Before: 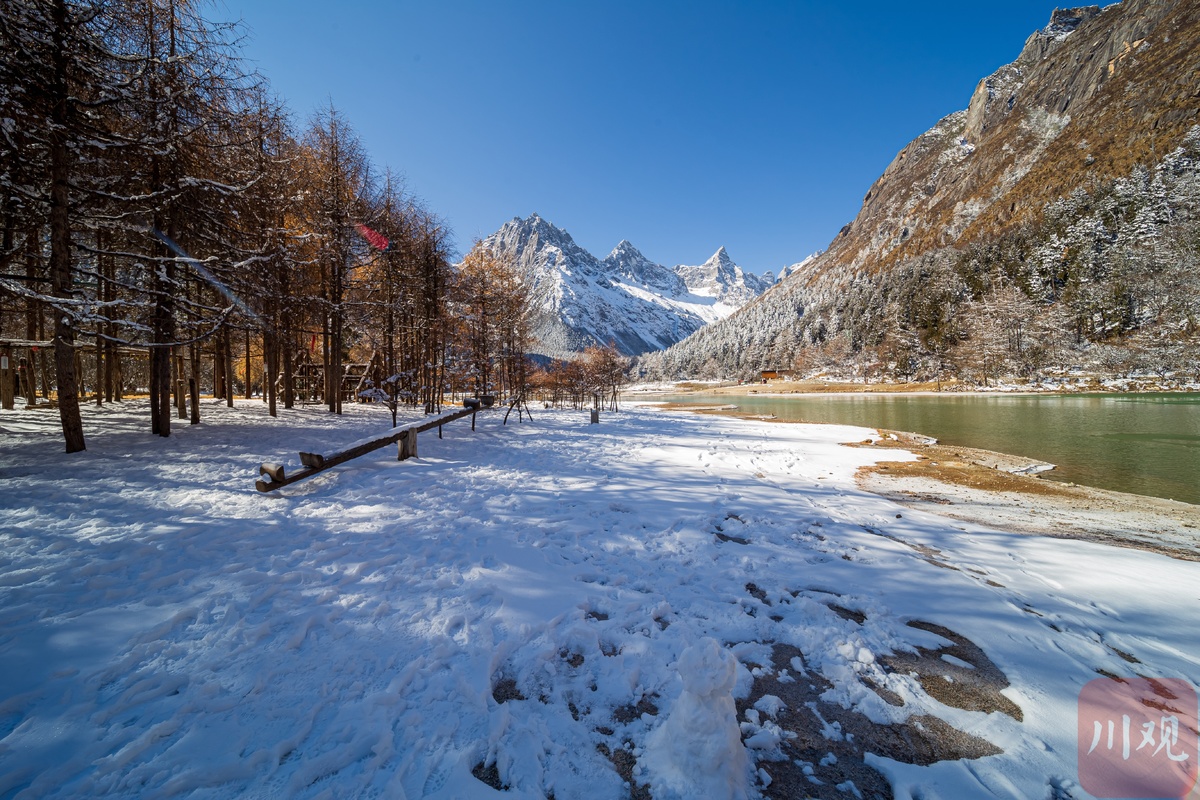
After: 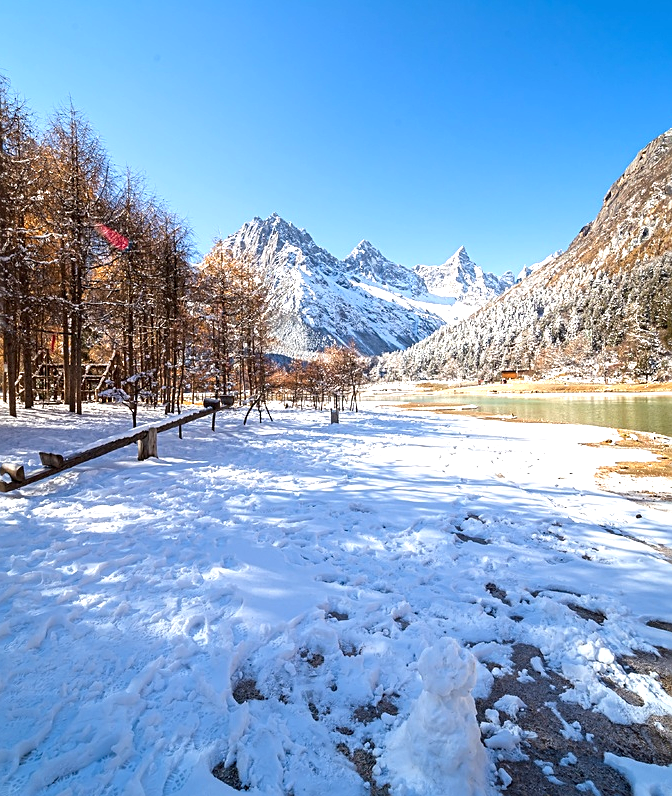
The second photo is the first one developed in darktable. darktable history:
exposure: black level correction 0, exposure 1 EV, compensate exposure bias true, compensate highlight preservation false
crop: left 21.674%, right 22.086%
sharpen: on, module defaults
